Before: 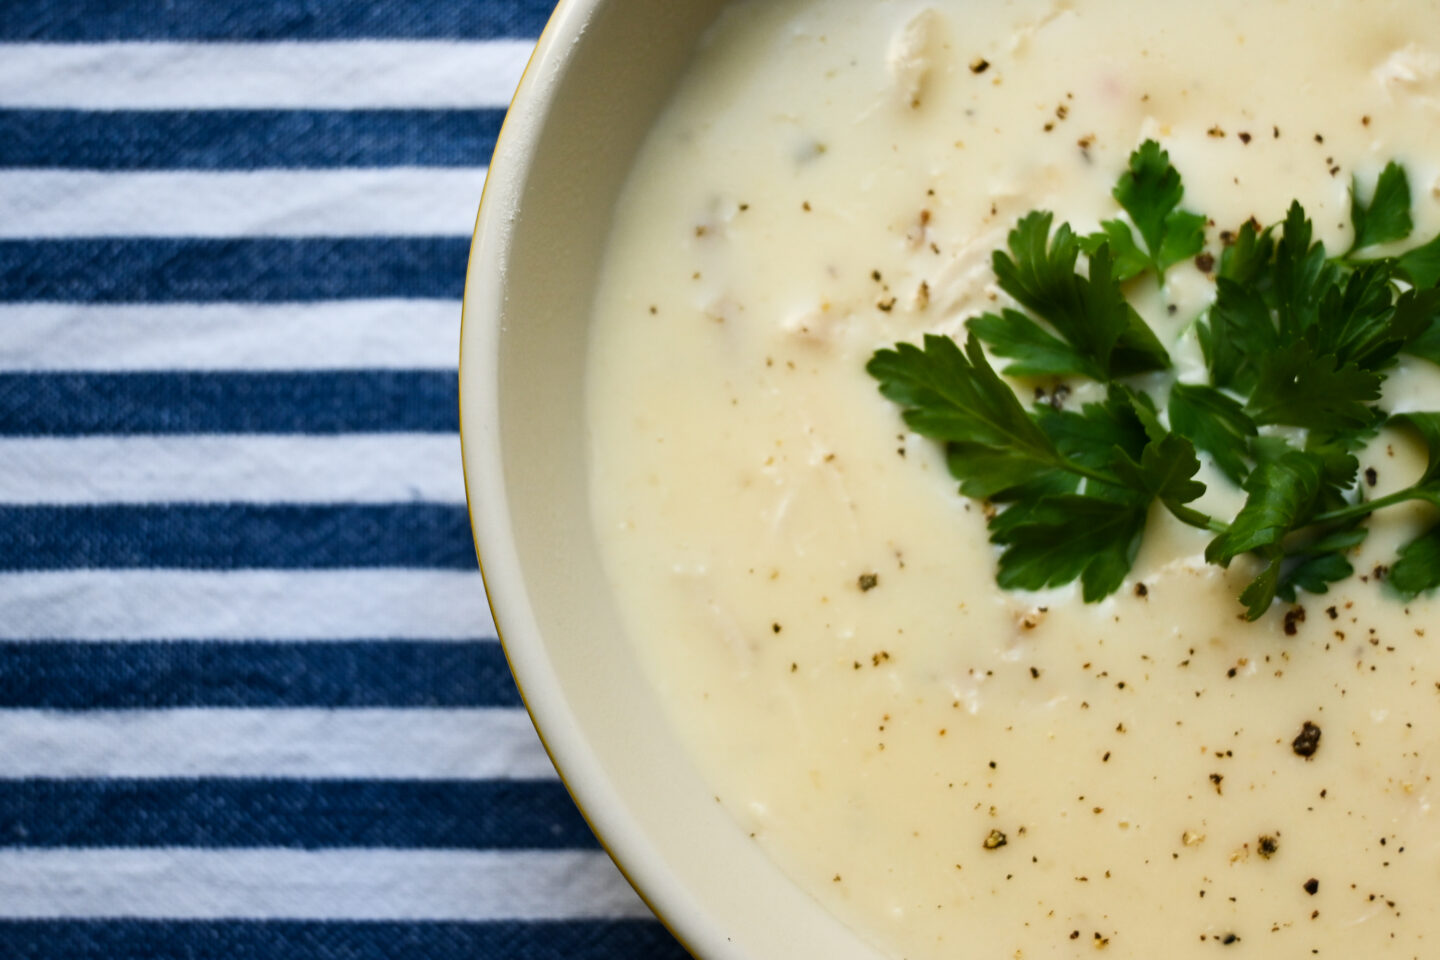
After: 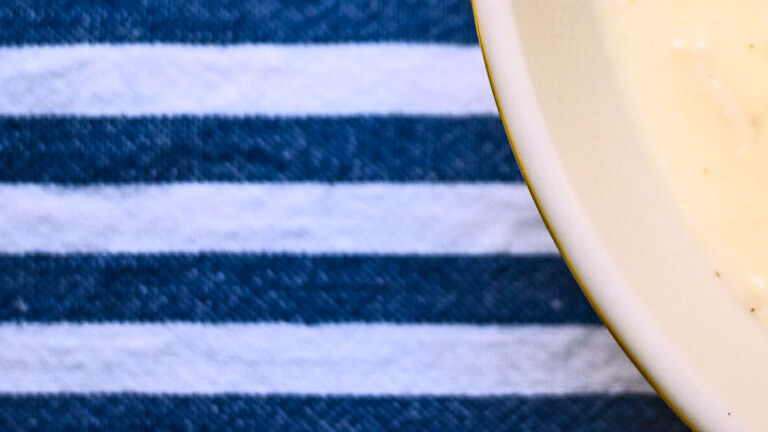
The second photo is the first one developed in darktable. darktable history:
contrast brightness saturation: contrast 0.2, brightness 0.16, saturation 0.22
white balance: red 1.05, blue 1.072
local contrast: detail 130%
crop and rotate: top 54.778%, right 46.61%, bottom 0.159%
